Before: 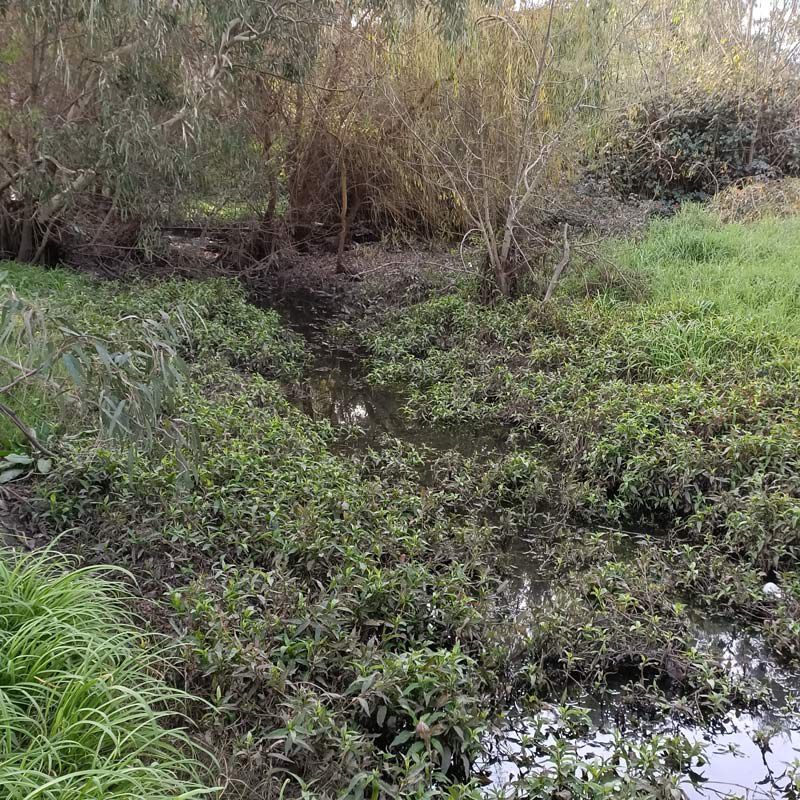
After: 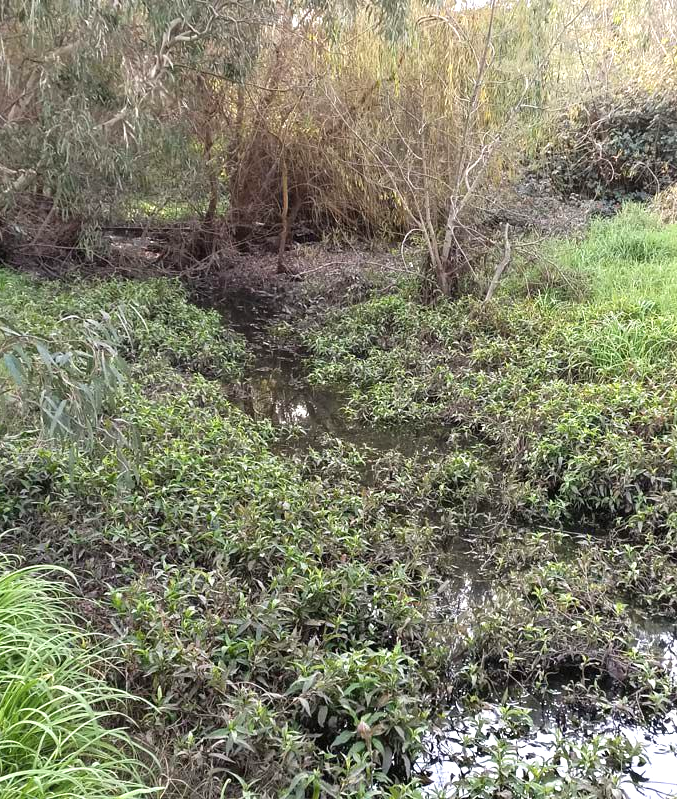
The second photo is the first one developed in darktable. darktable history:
exposure: black level correction 0, exposure 0.701 EV, compensate highlight preservation false
crop: left 7.405%, right 7.854%
